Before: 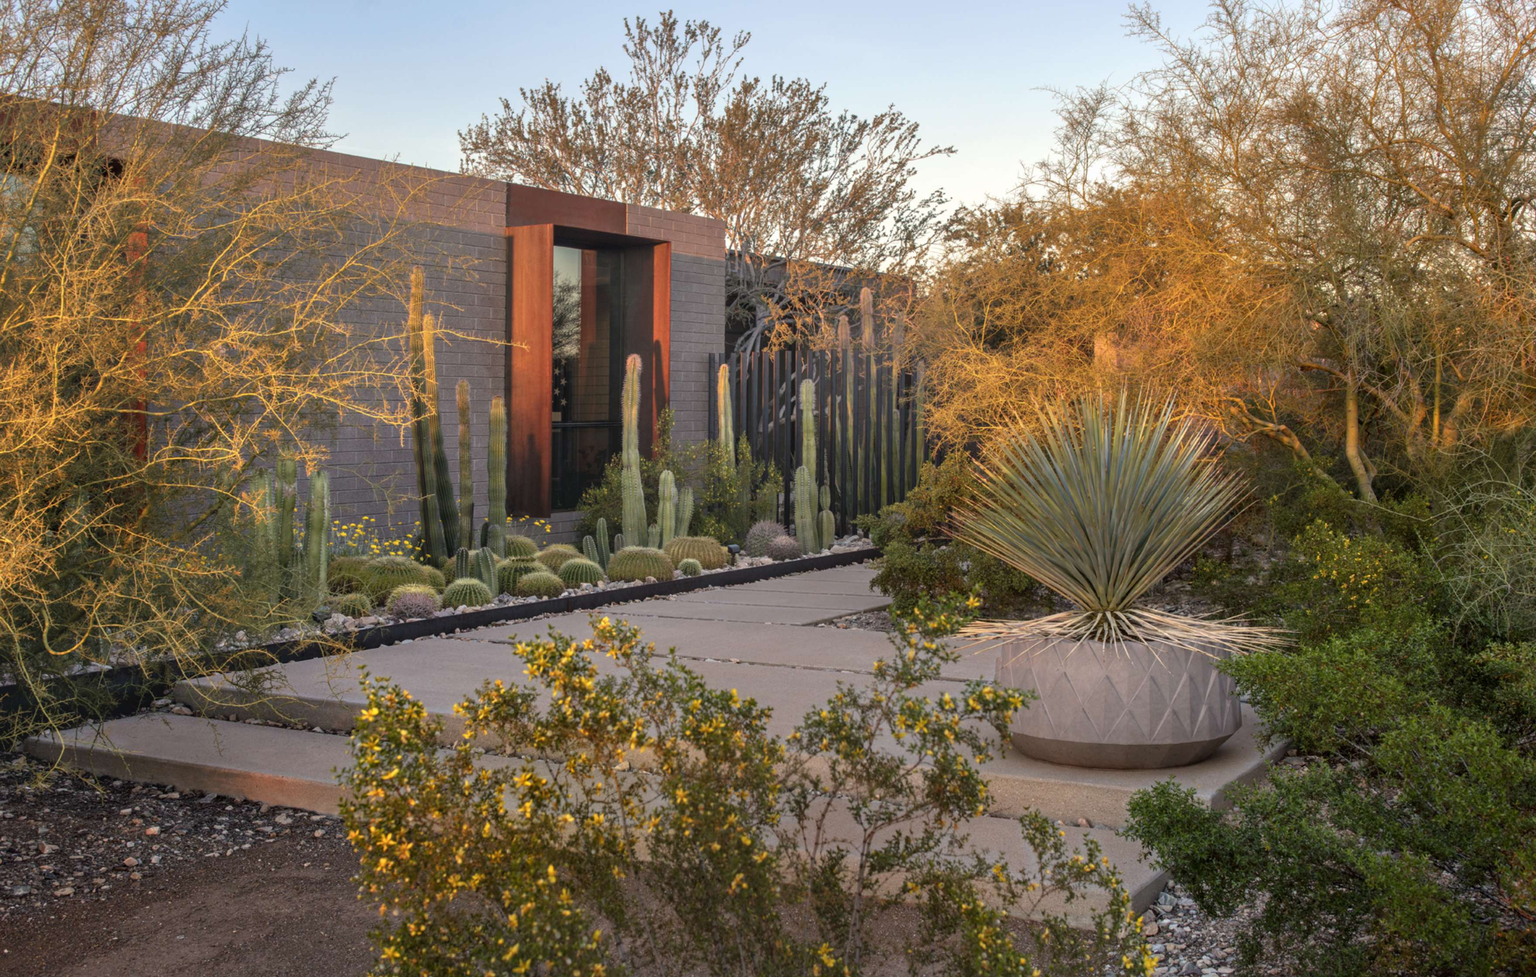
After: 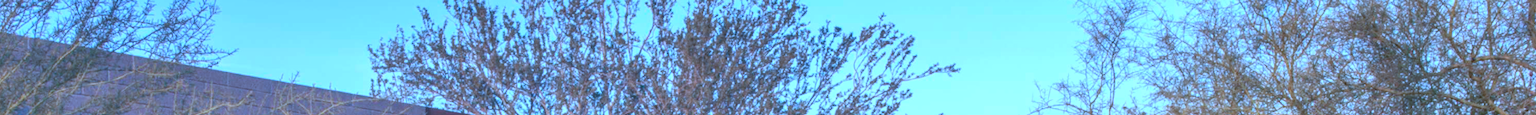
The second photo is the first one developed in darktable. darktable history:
crop and rotate: left 9.644%, top 9.491%, right 6.021%, bottom 80.509%
color calibration: illuminant as shot in camera, x 0.462, y 0.419, temperature 2651.64 K
contrast brightness saturation: saturation -0.05
